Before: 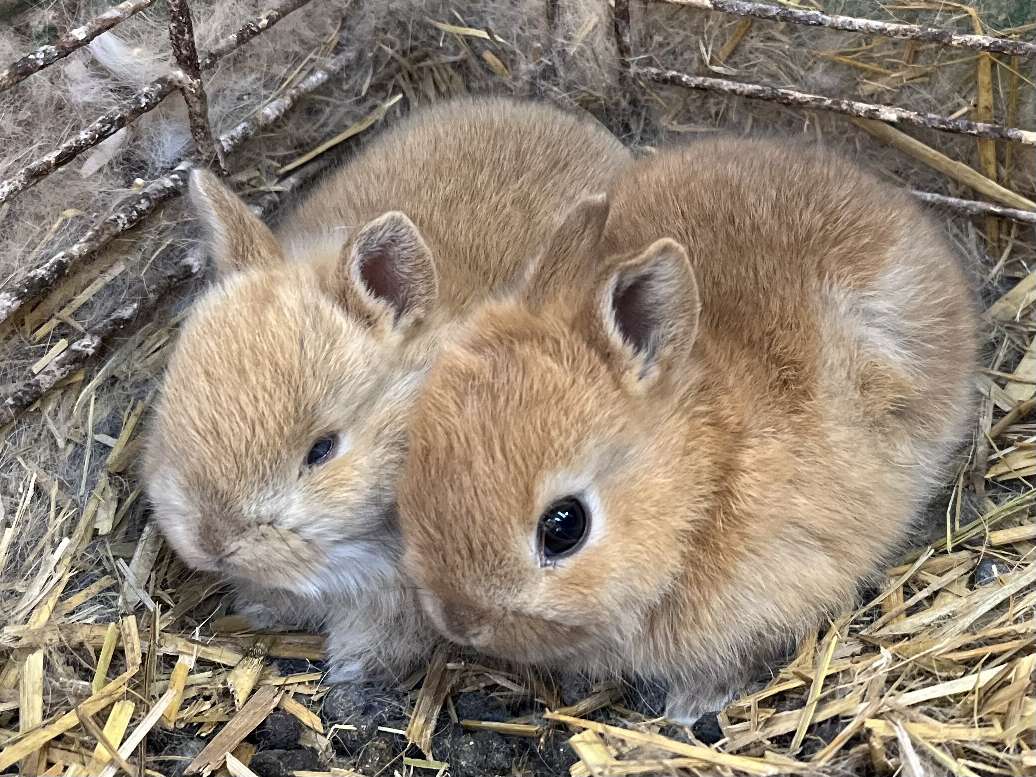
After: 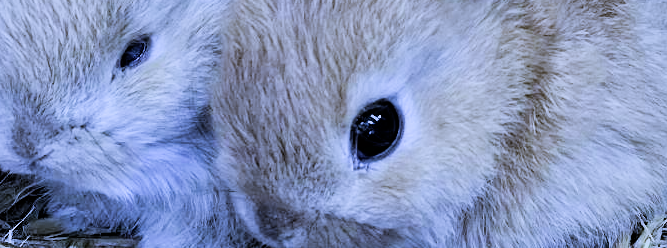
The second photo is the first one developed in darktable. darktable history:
crop: left 18.091%, top 51.13%, right 17.525%, bottom 16.85%
white balance: red 0.766, blue 1.537
filmic rgb: black relative exposure -5 EV, hardness 2.88, contrast 1.3, highlights saturation mix -30%
